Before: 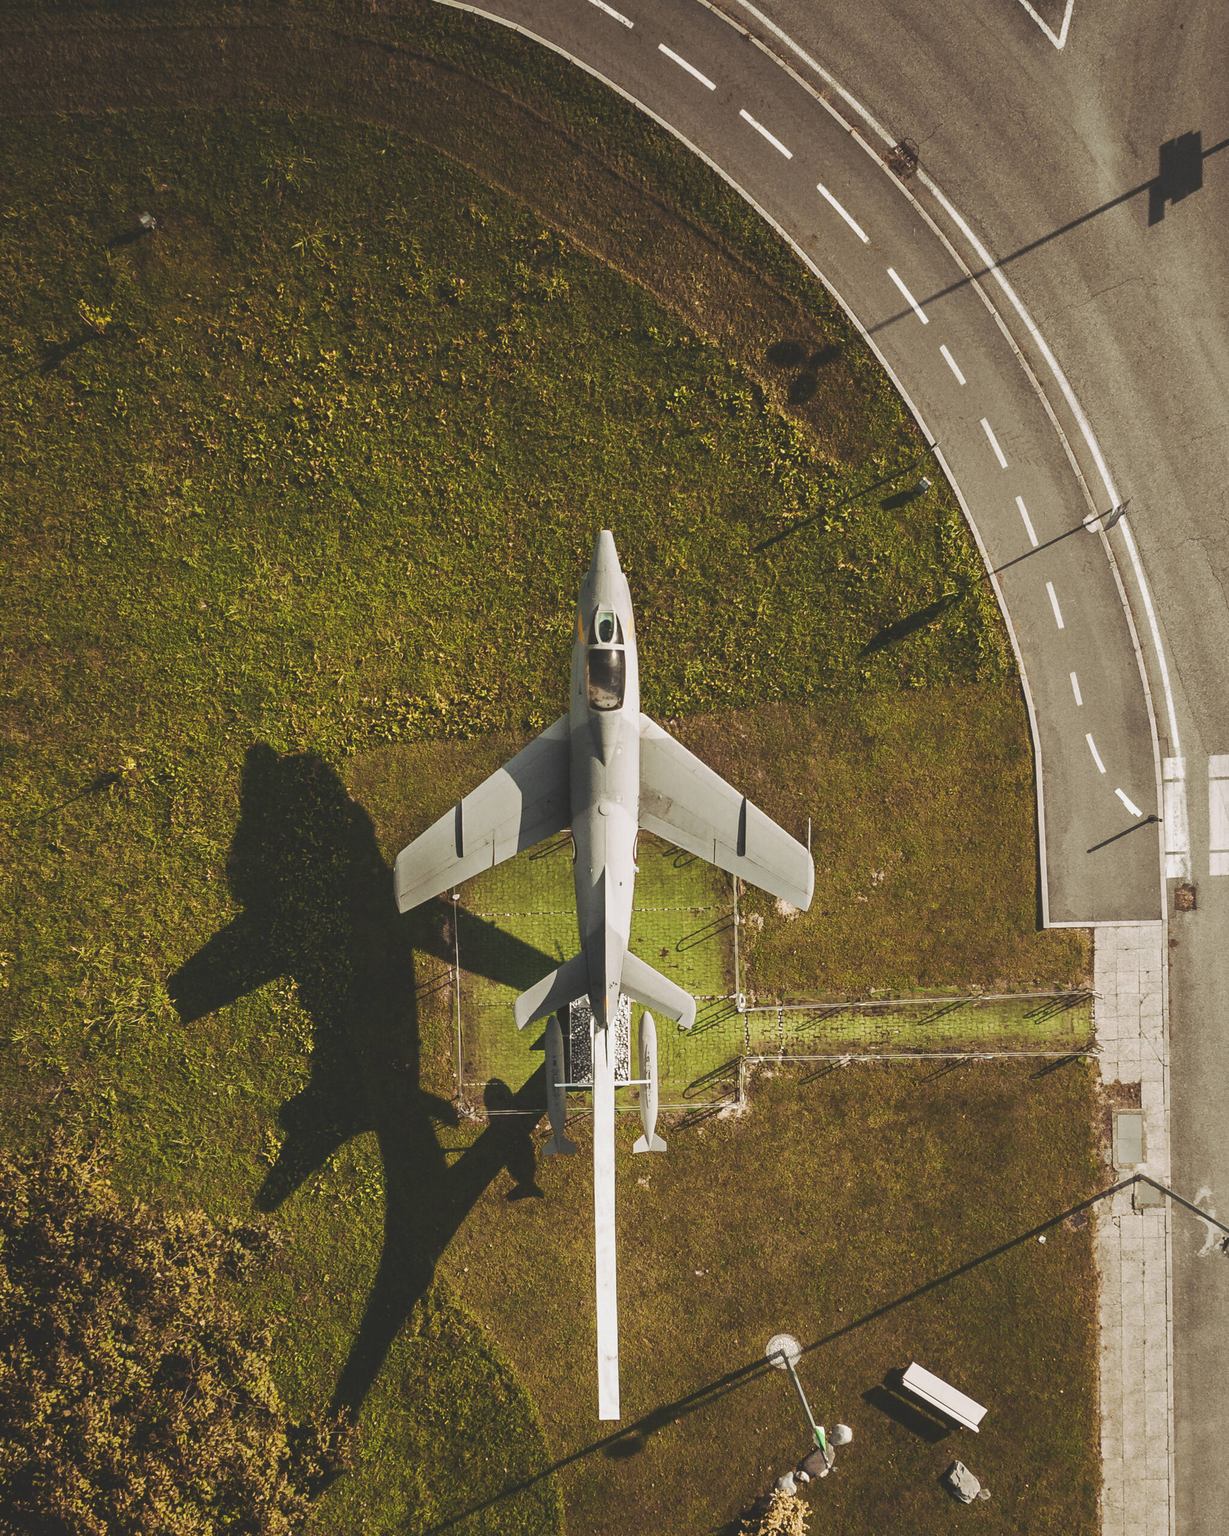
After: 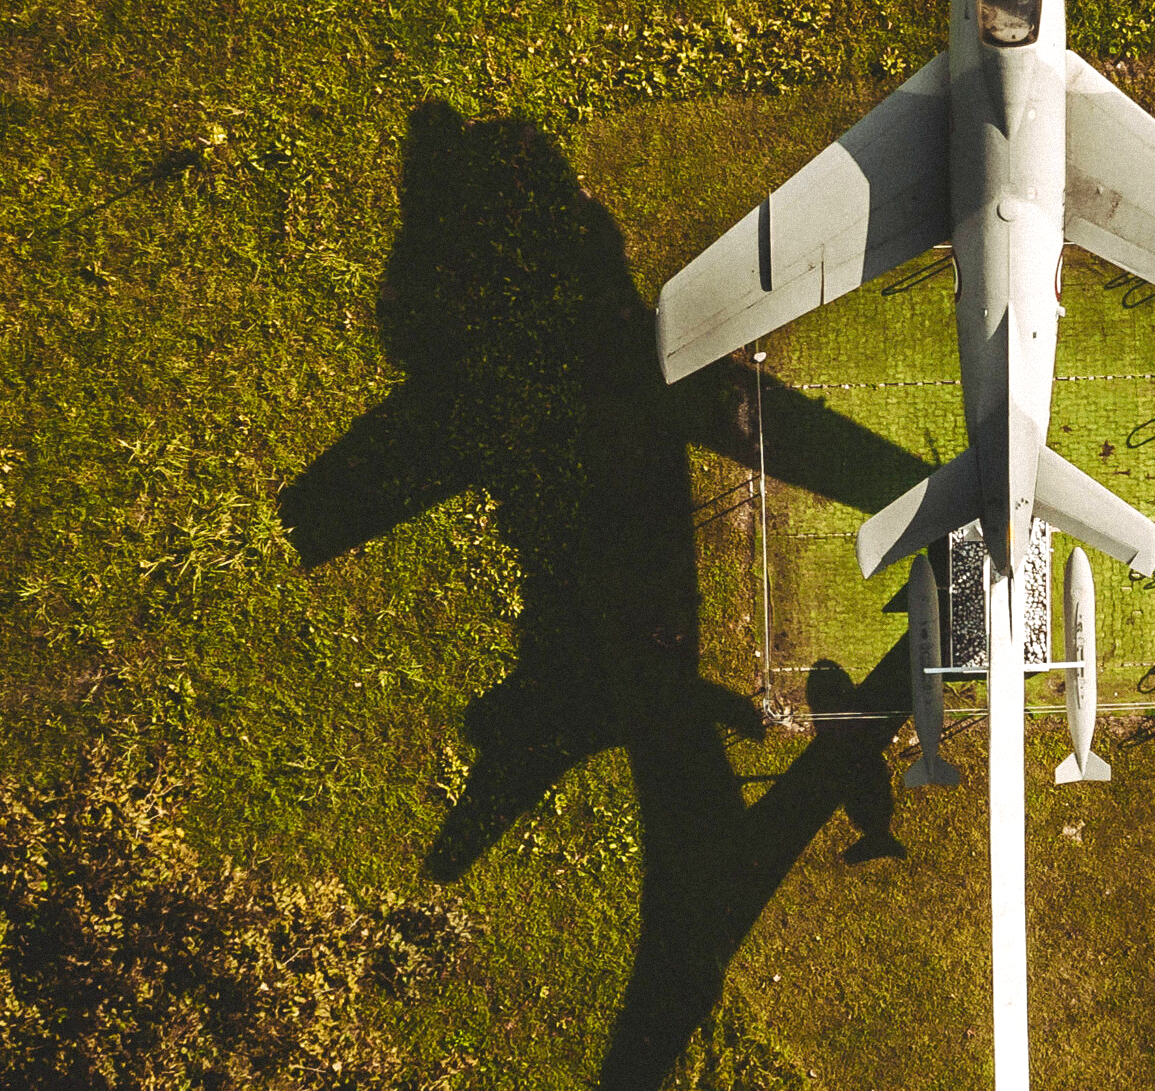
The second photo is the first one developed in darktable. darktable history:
color balance rgb: shadows lift › luminance -20%, power › hue 72.24°, highlights gain › luminance 15%, global offset › hue 171.6°, perceptual saturation grading › highlights -15%, perceptual saturation grading › shadows 25%, global vibrance 35%, contrast 10%
crop: top 44.483%, right 43.593%, bottom 12.892%
grain: mid-tones bias 0%
